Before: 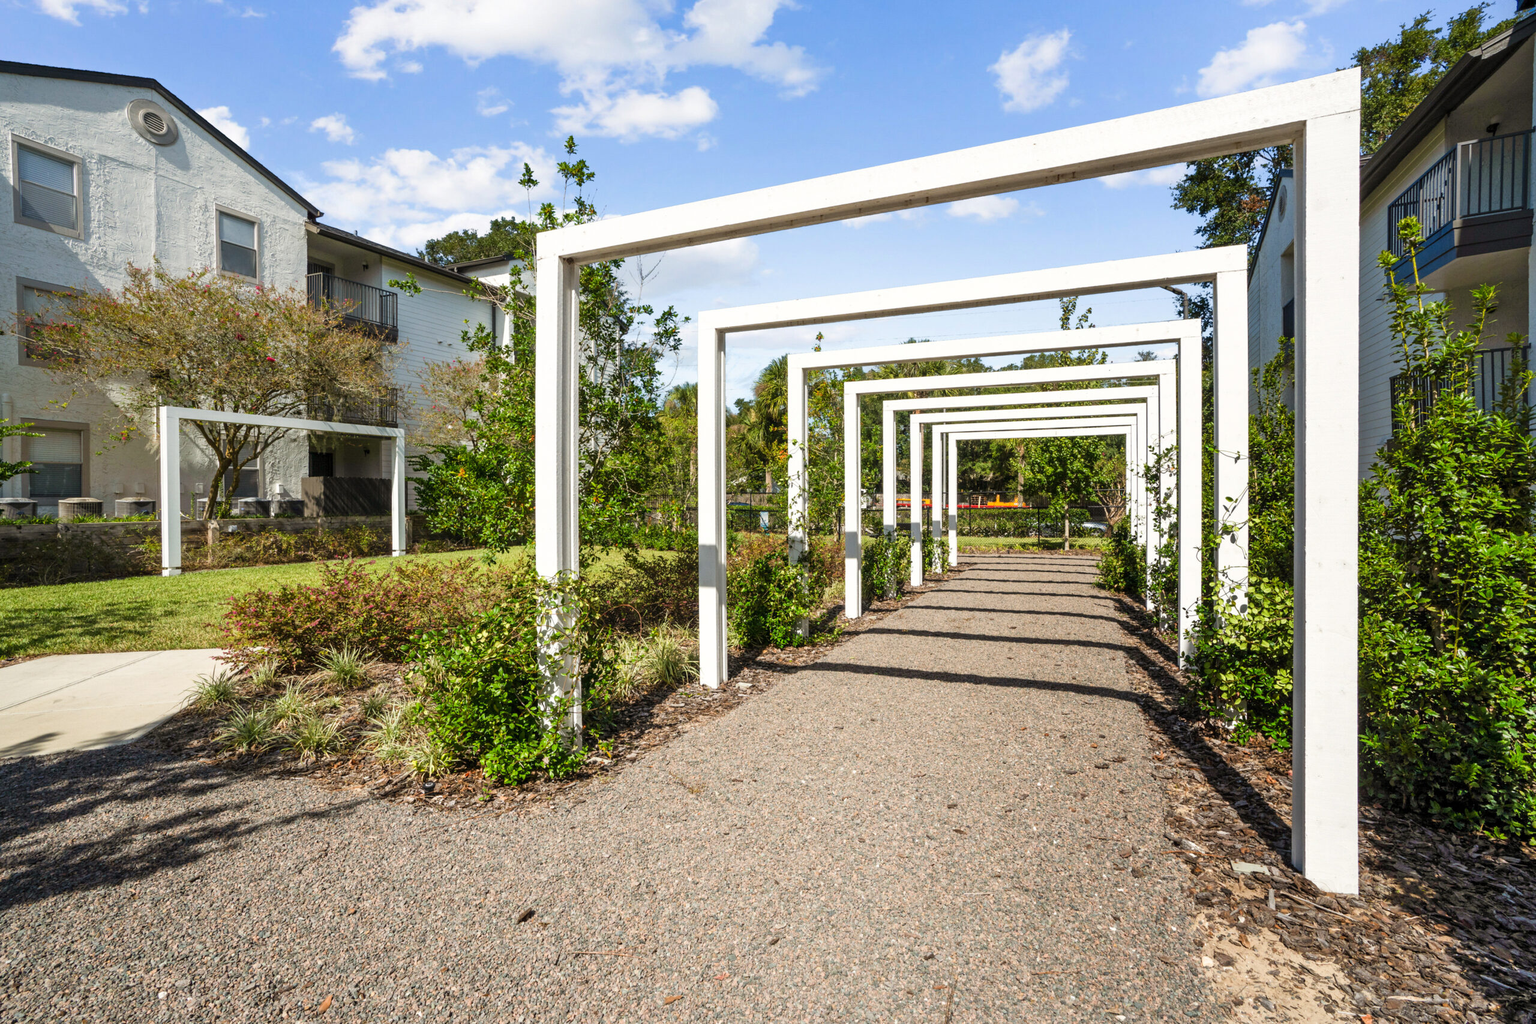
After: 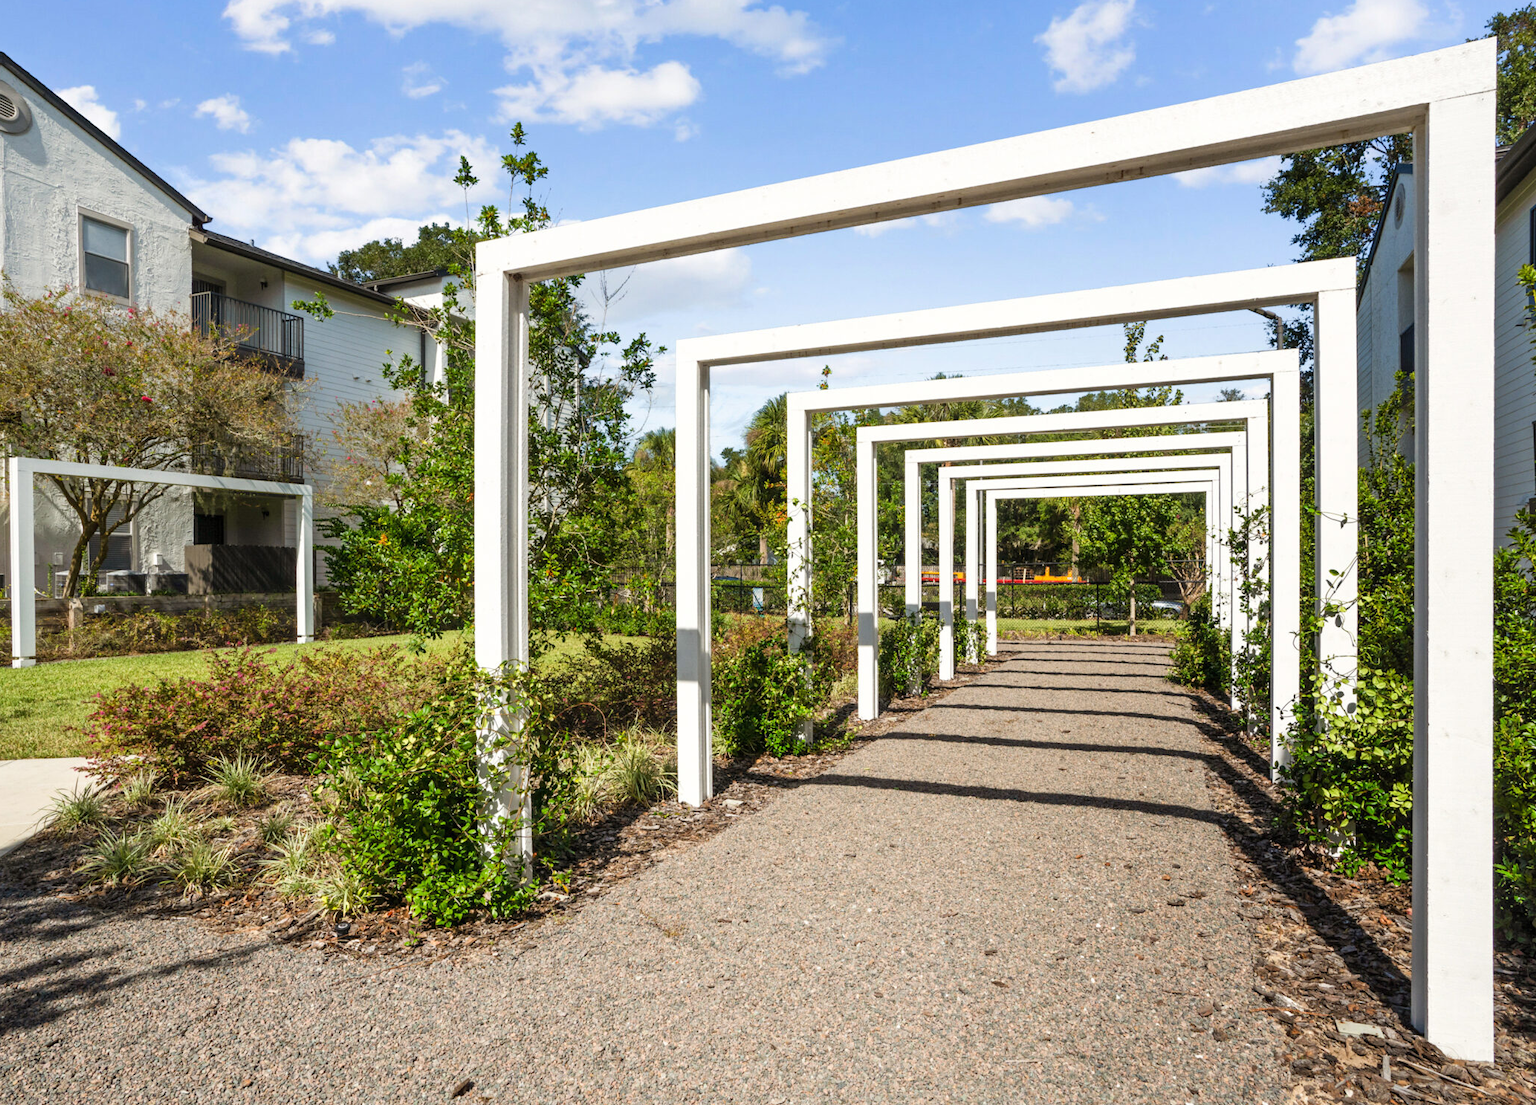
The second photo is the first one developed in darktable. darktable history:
crop: left 9.929%, top 3.65%, right 9.301%, bottom 9.123%
